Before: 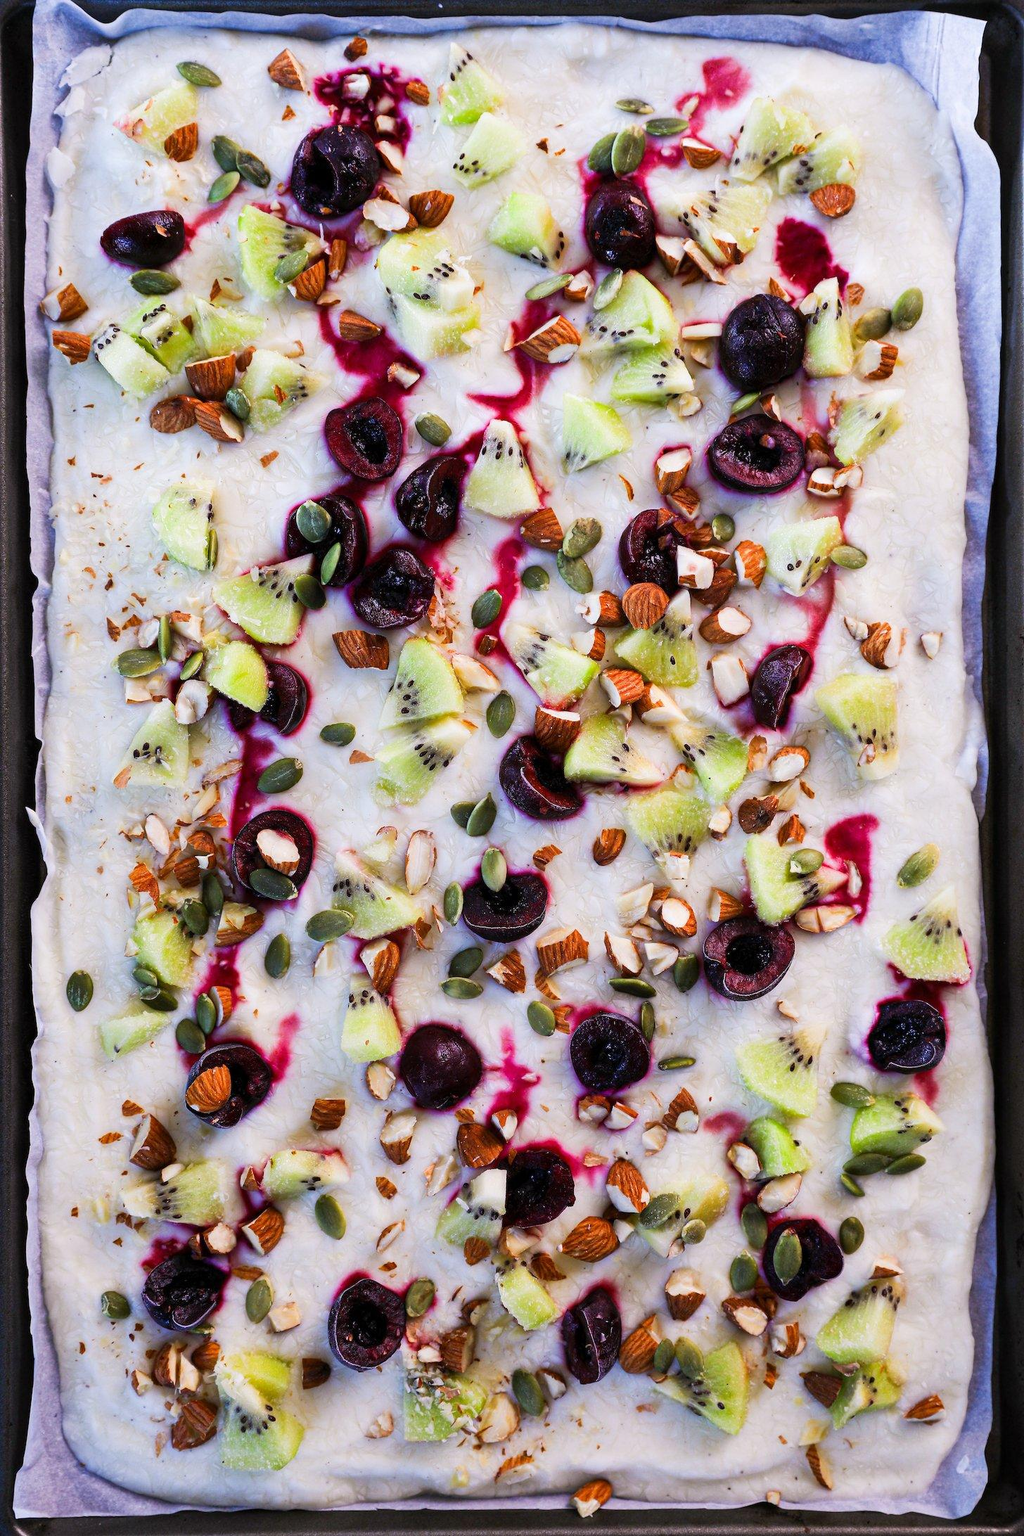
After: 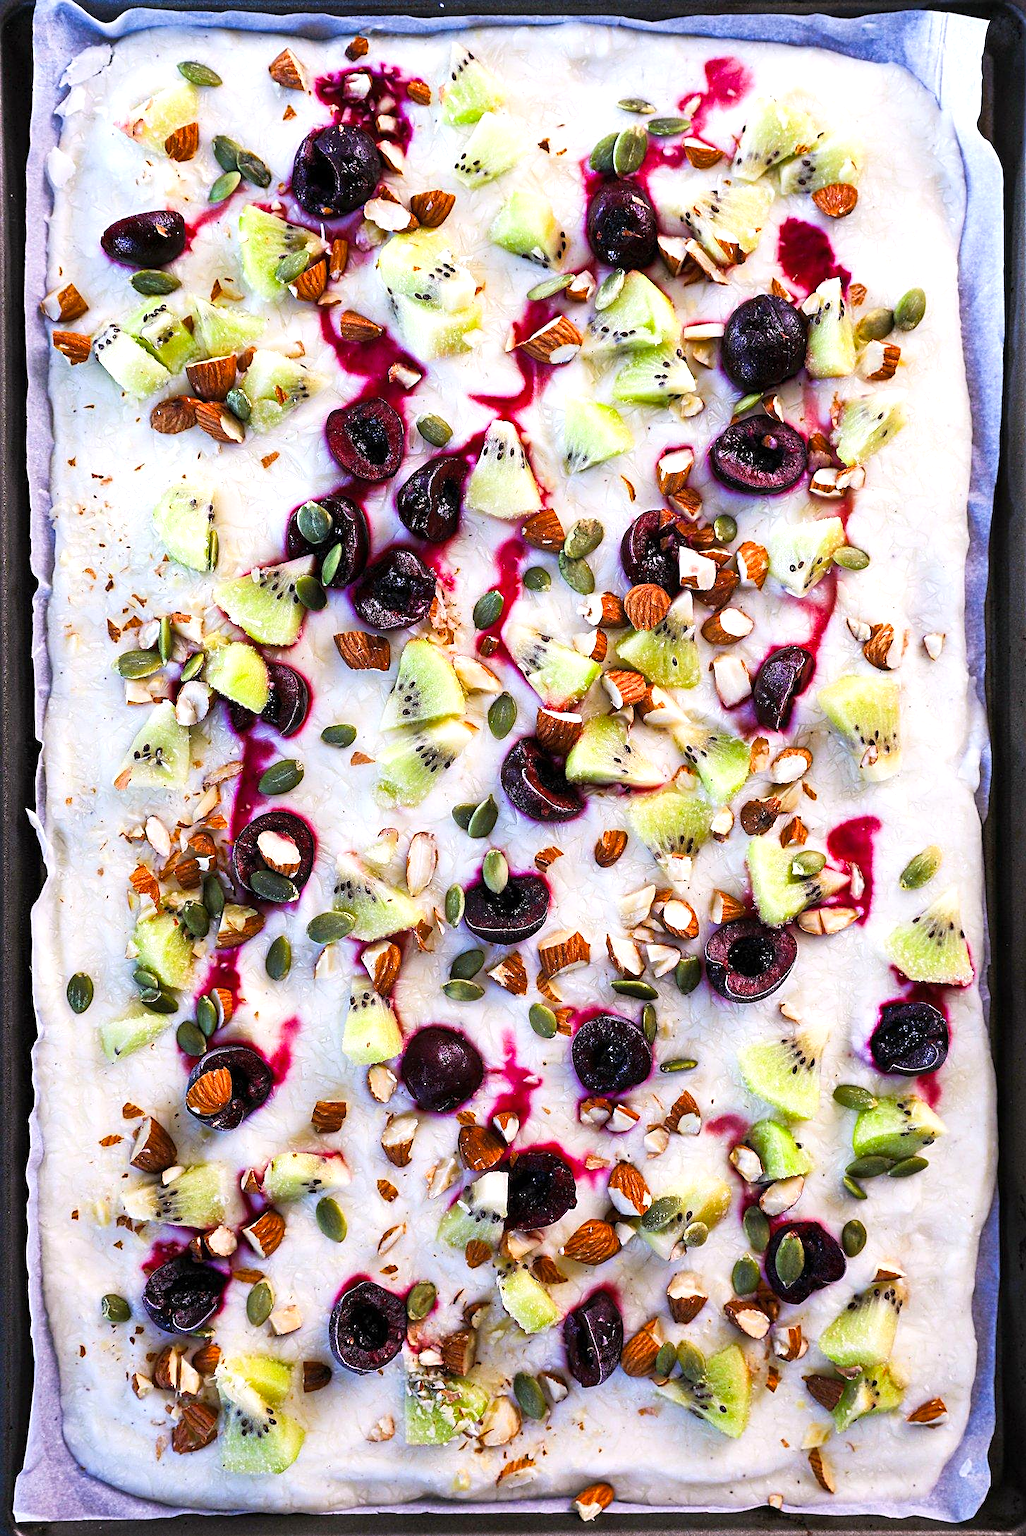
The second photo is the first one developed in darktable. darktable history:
exposure: exposure 0.426 EV, compensate highlight preservation false
color balance rgb: shadows fall-off 101%, linear chroma grading › mid-tones 7.63%, perceptual saturation grading › mid-tones 11.68%, mask middle-gray fulcrum 22.45%, global vibrance 10.11%, saturation formula JzAzBz (2021)
sharpen: amount 0.55
crop: top 0.05%, bottom 0.098%
